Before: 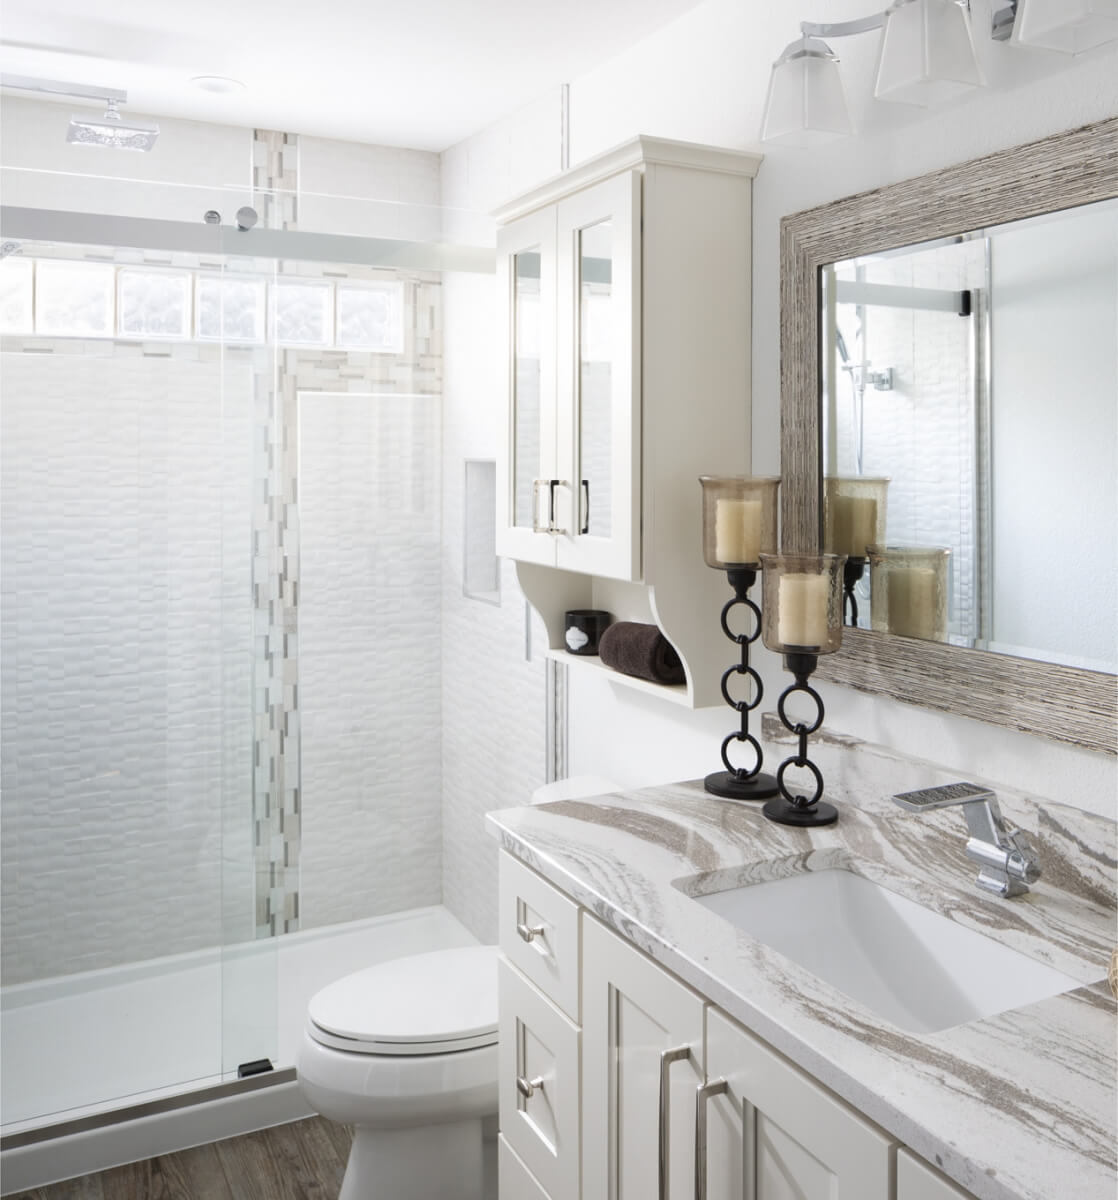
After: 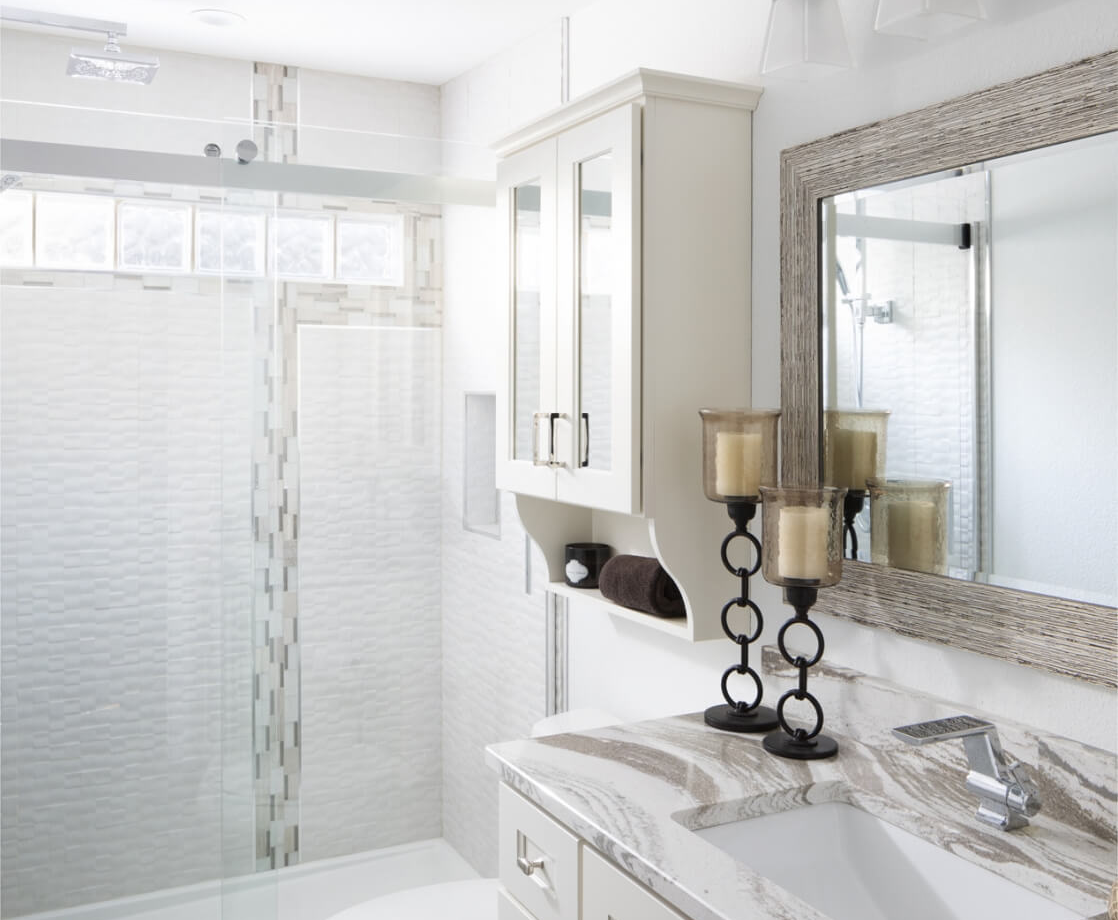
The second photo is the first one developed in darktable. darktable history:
tone equalizer: on, module defaults
crop: top 5.667%, bottom 17.637%
